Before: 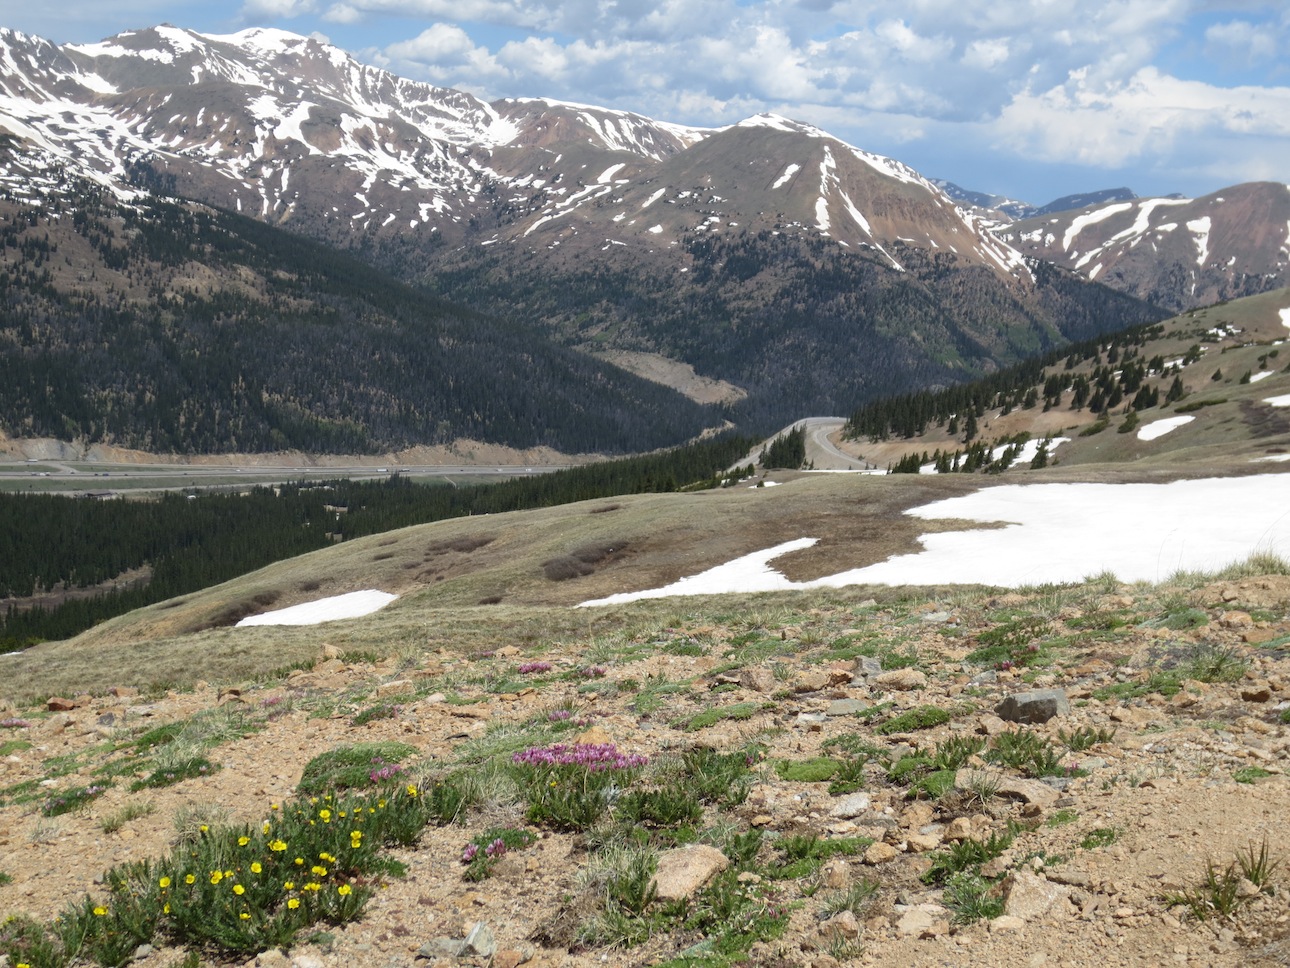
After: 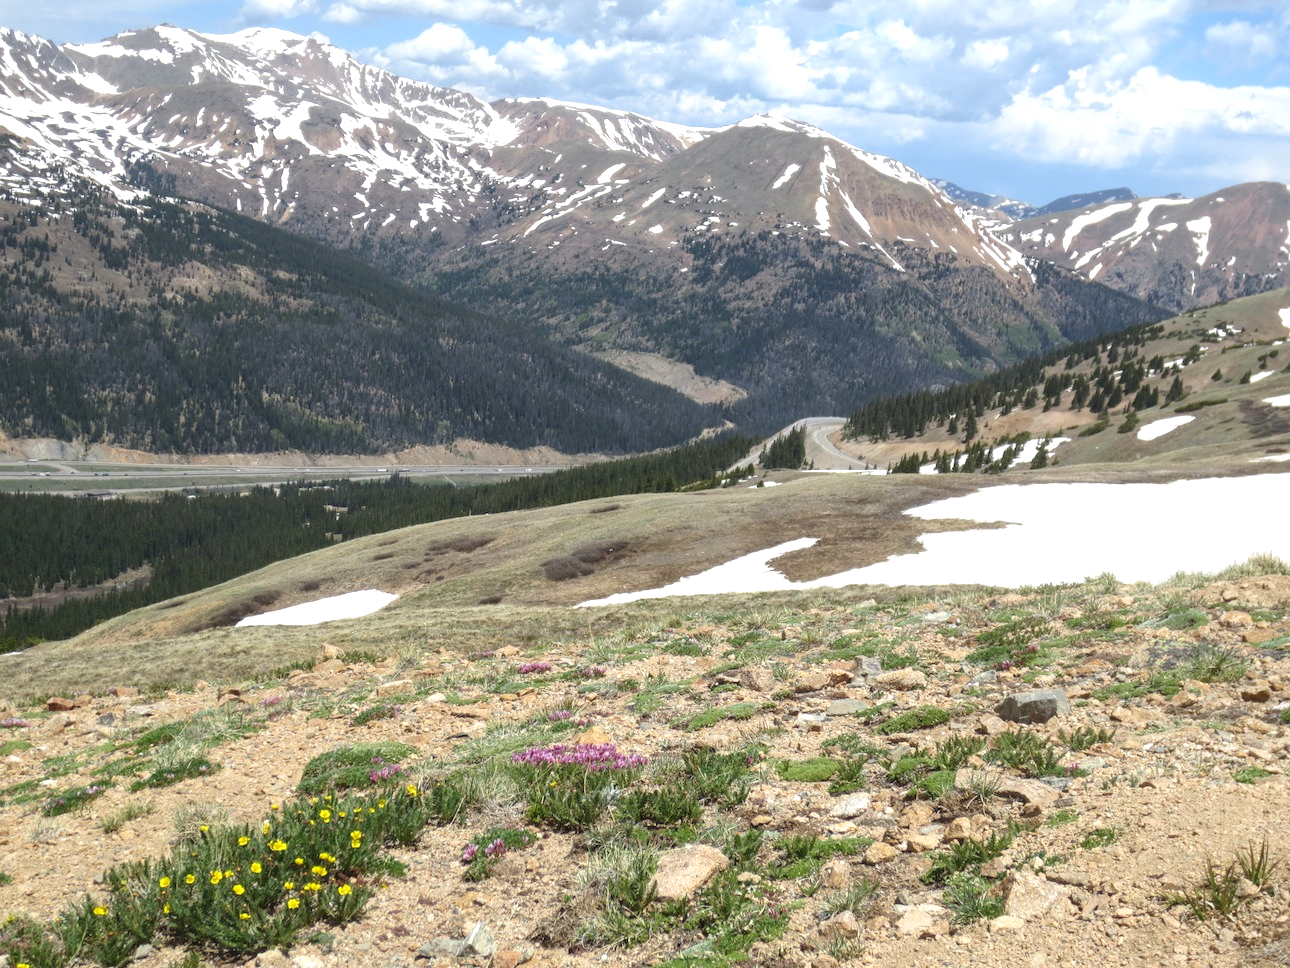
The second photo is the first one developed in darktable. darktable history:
exposure: black level correction 0, exposure 0.5 EV, compensate highlight preservation false
local contrast: detail 109%
